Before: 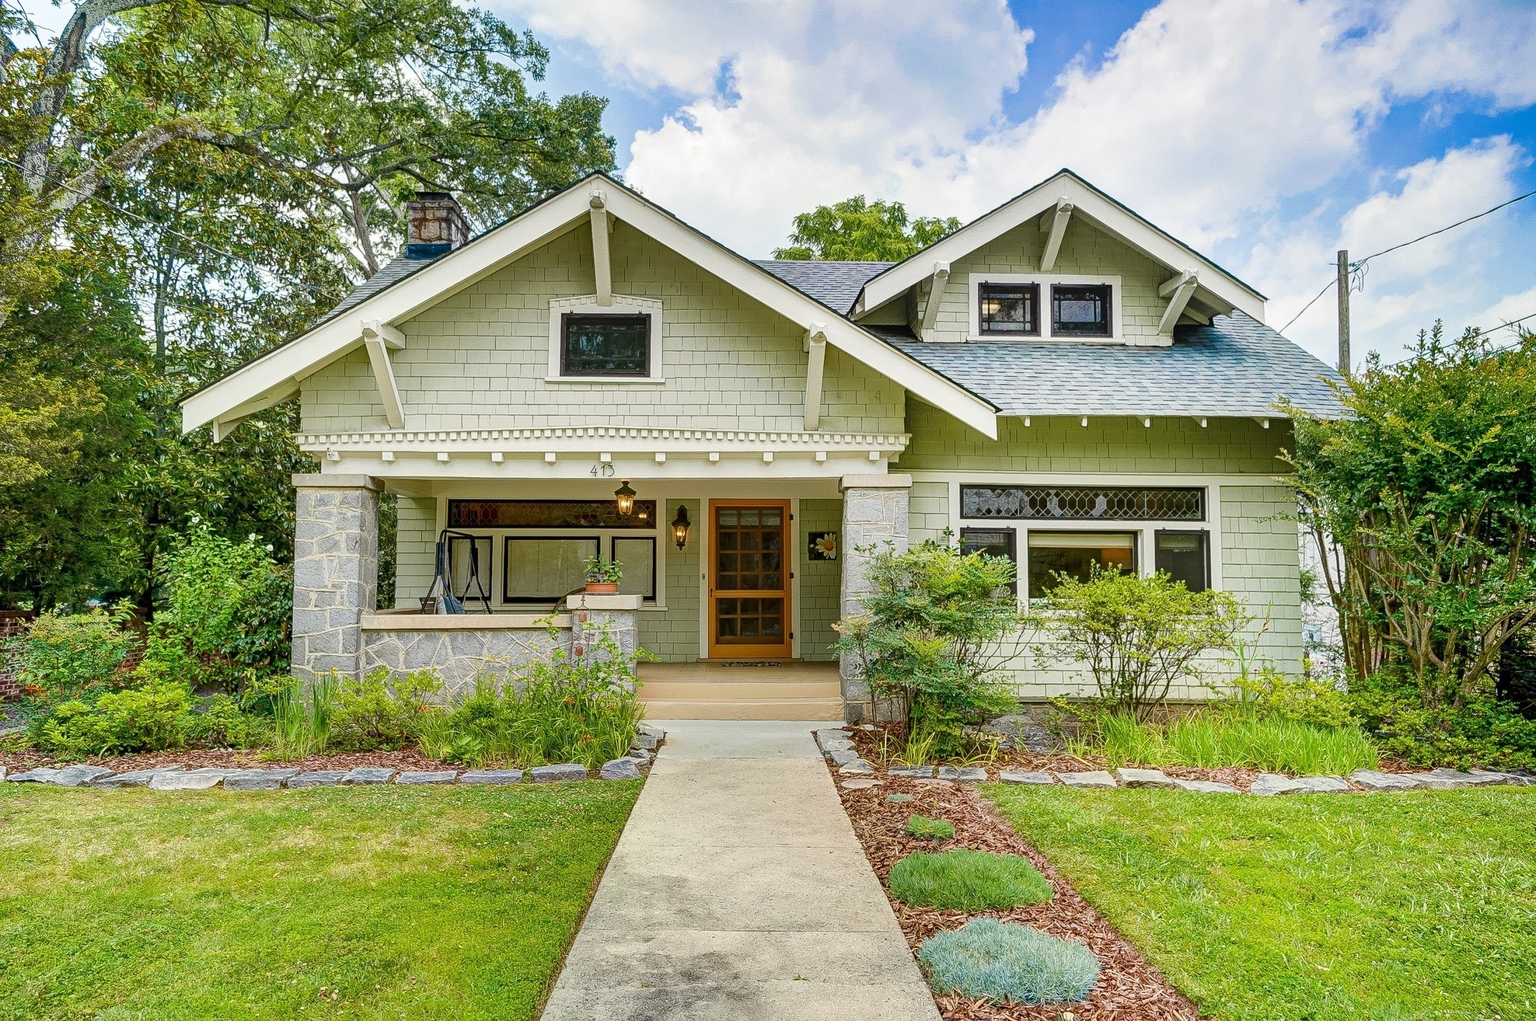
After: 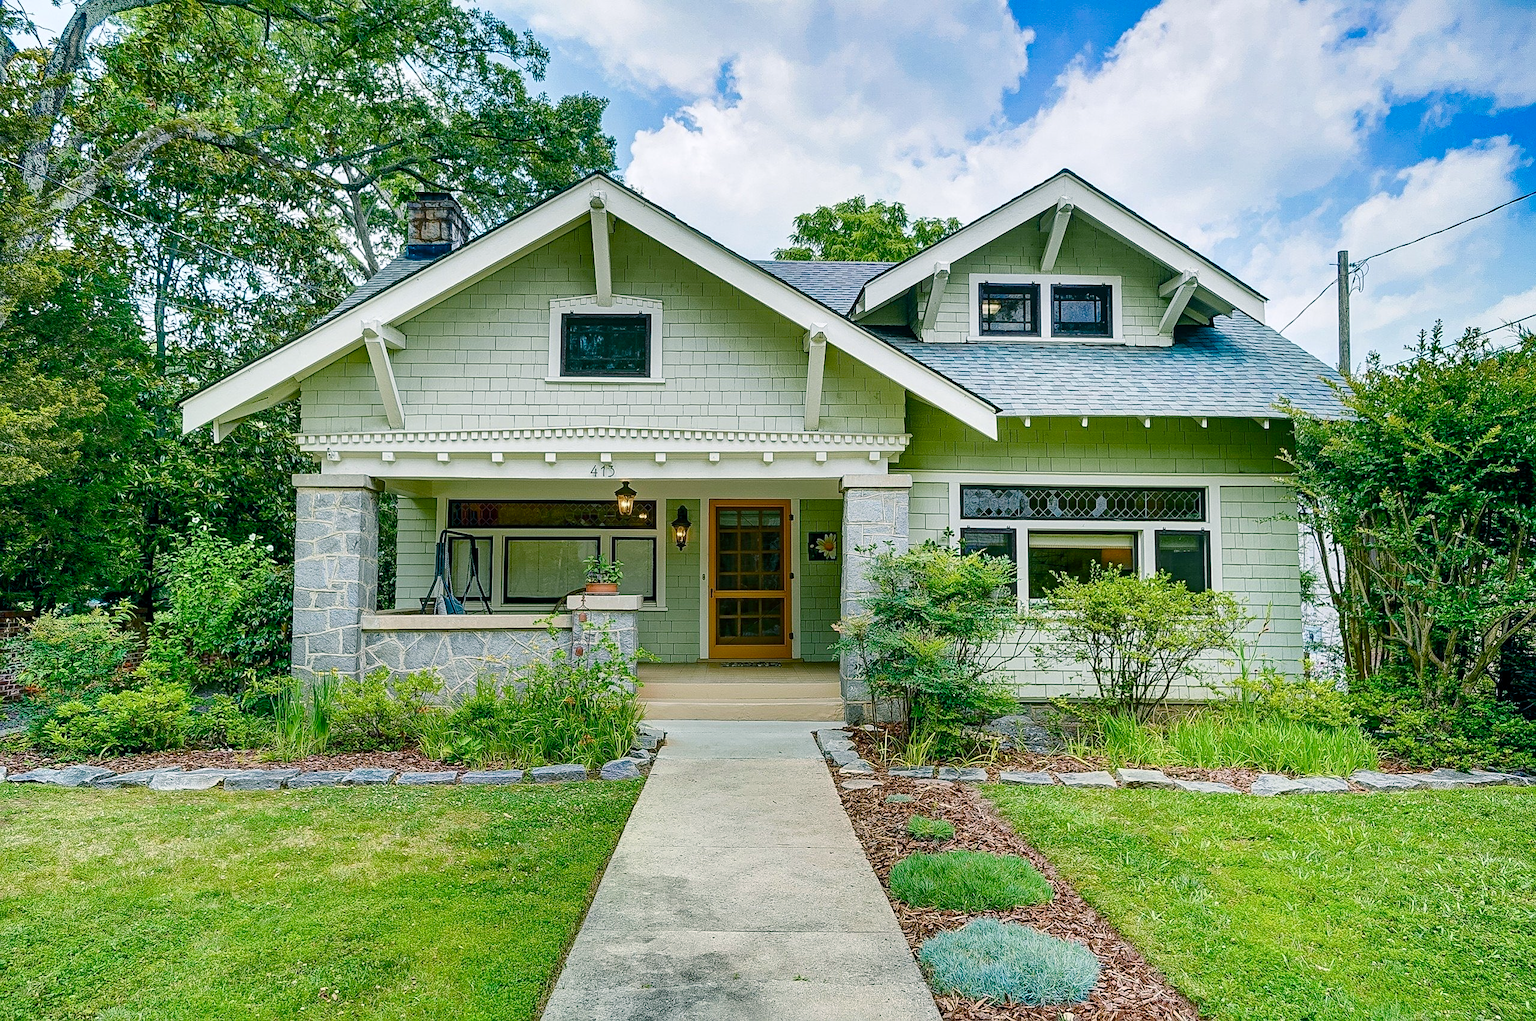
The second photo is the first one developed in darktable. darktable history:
exposure: compensate exposure bias true, compensate highlight preservation false
sharpen: amount 0.214
color balance rgb: power › luminance -7.762%, power › chroma 2.25%, power › hue 222.03°, perceptual saturation grading › global saturation 20%, perceptual saturation grading › highlights -24.924%, perceptual saturation grading › shadows 49.827%
